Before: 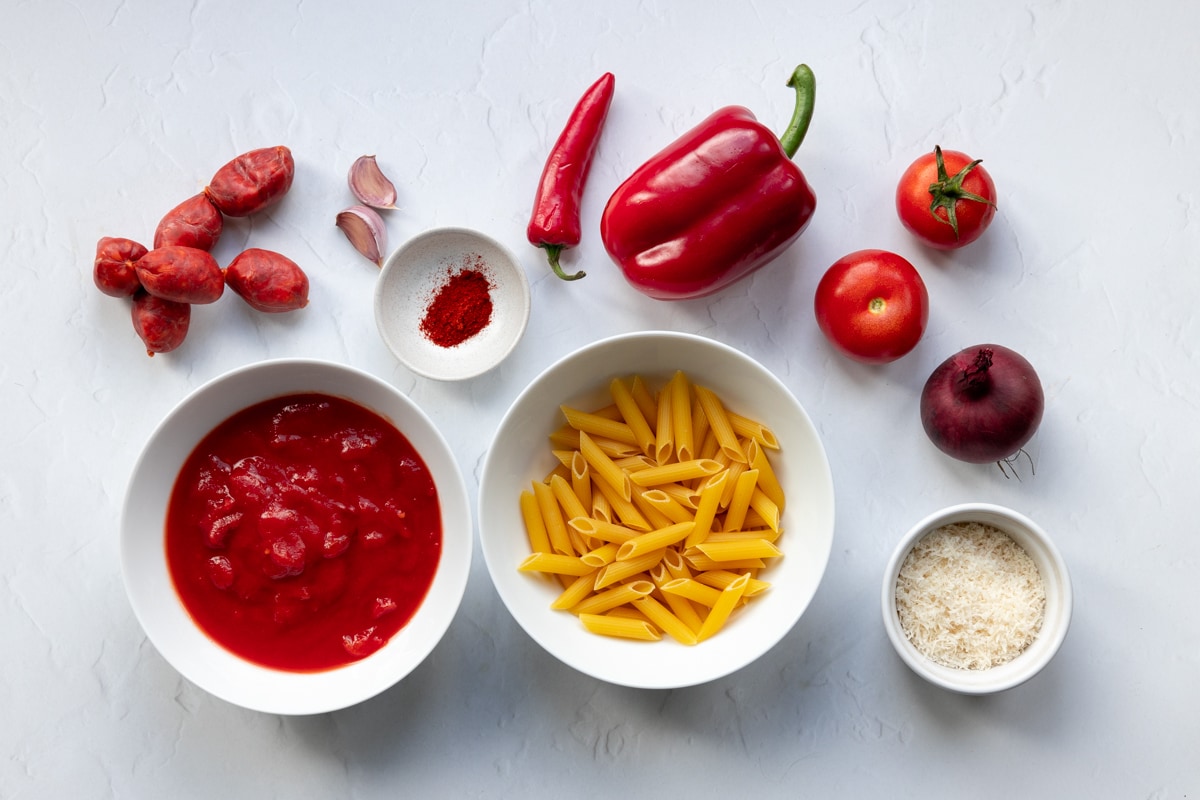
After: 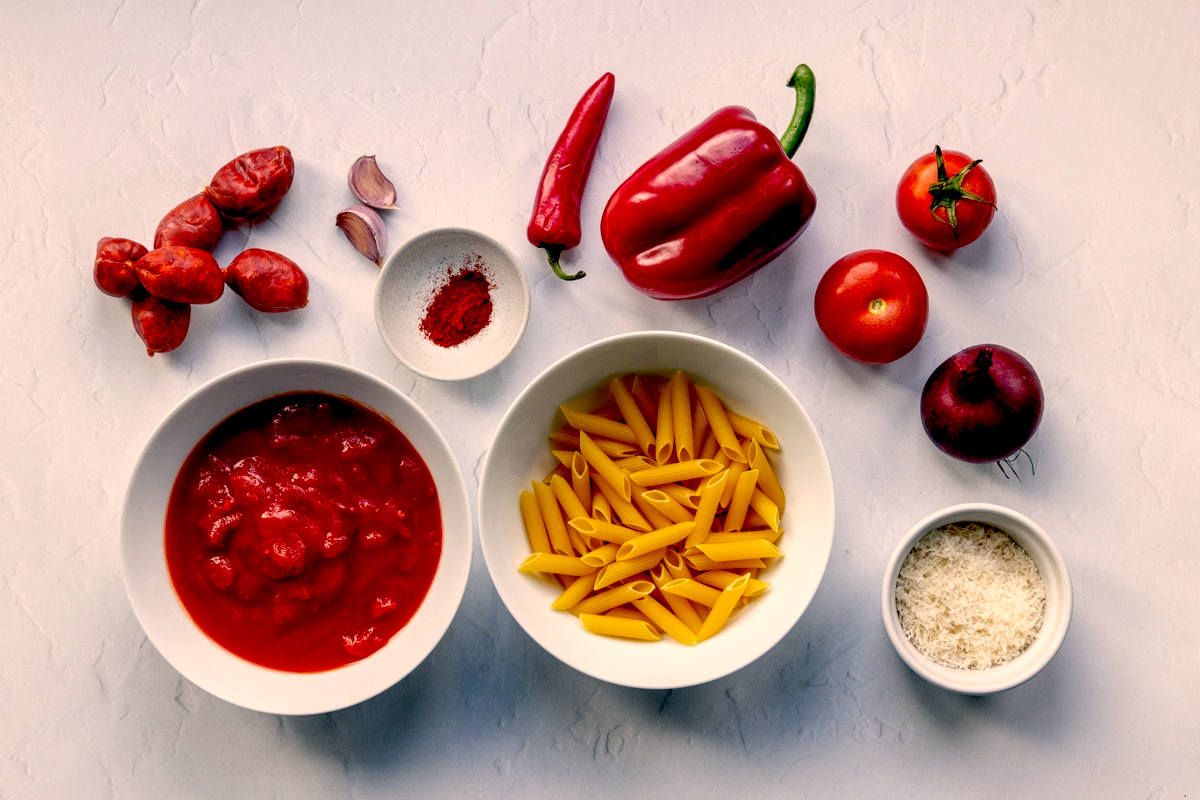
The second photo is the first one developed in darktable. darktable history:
exposure: black level correction 0.056, compensate highlight preservation false
local contrast: on, module defaults
color correction: highlights a* 10.32, highlights b* 14.66, shadows a* -9.59, shadows b* -15.02
